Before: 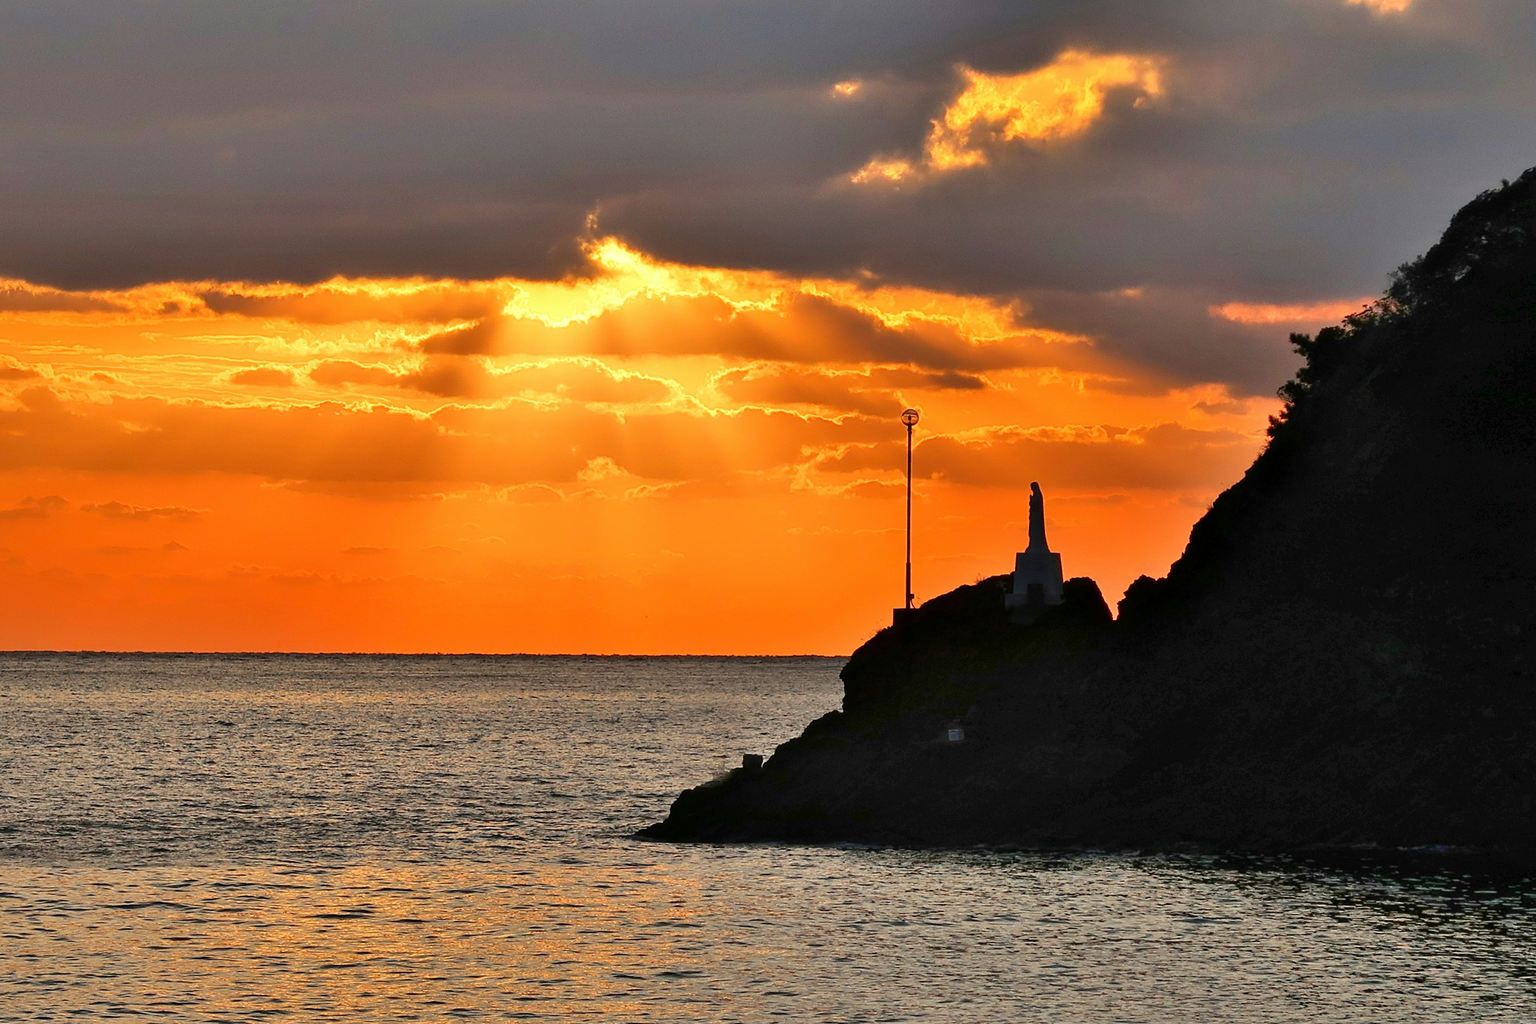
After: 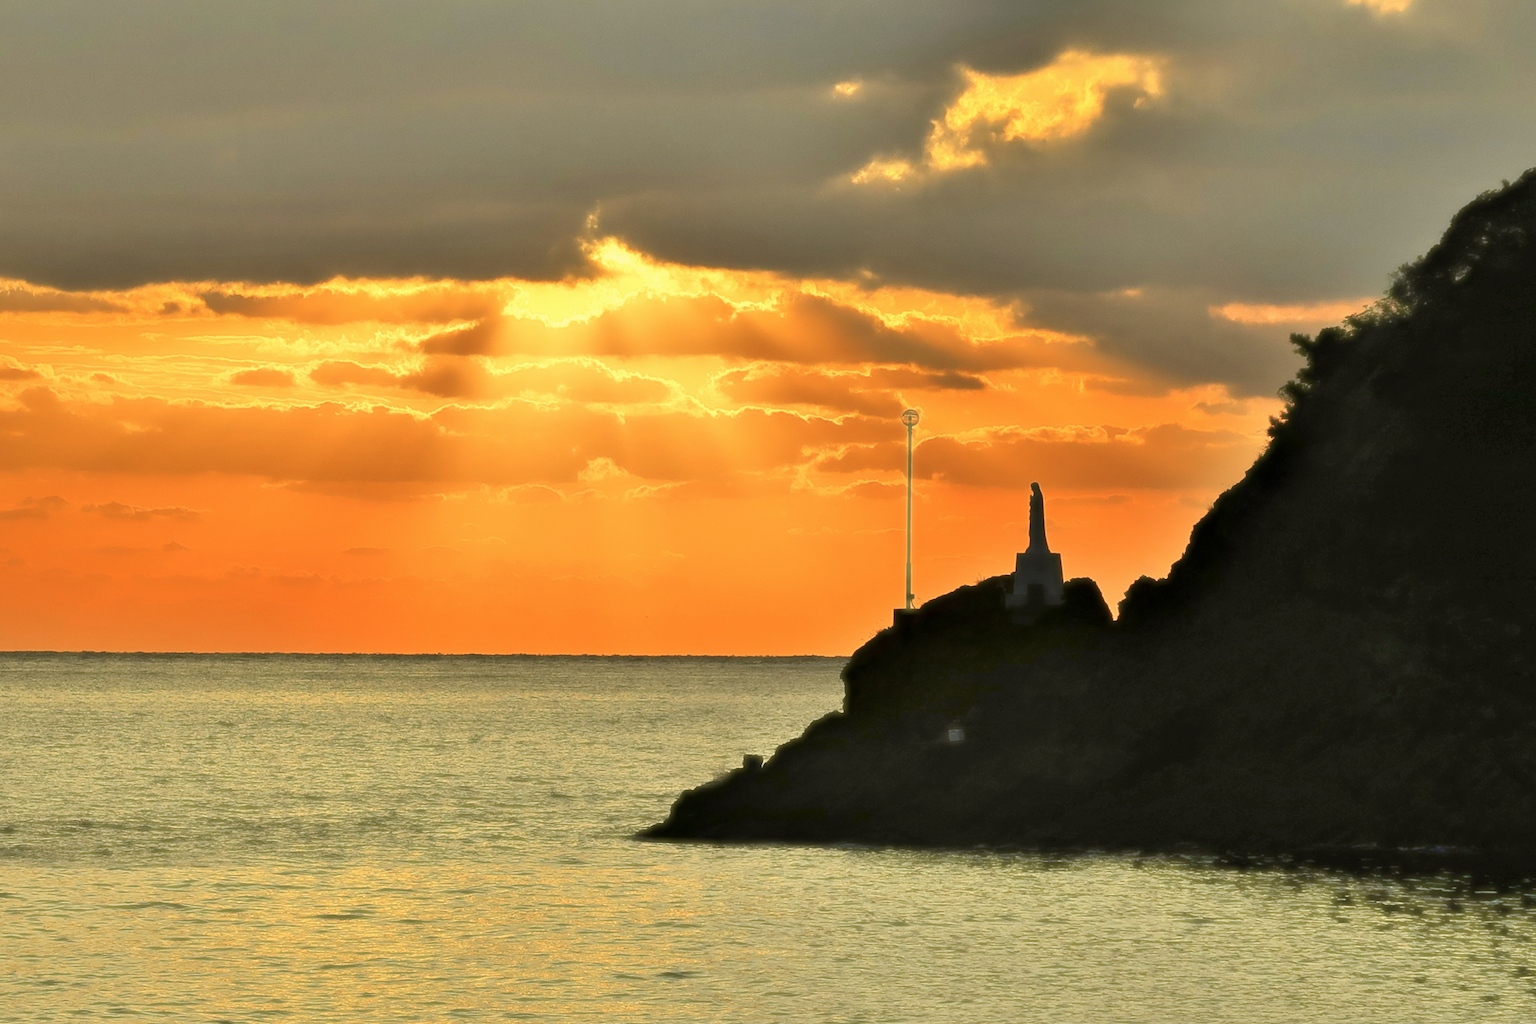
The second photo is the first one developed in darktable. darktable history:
haze removal: strength -0.9, distance 0.225, compatibility mode true, adaptive false | blend: blend mode normal, opacity 15%; mask: uniform (no mask)
